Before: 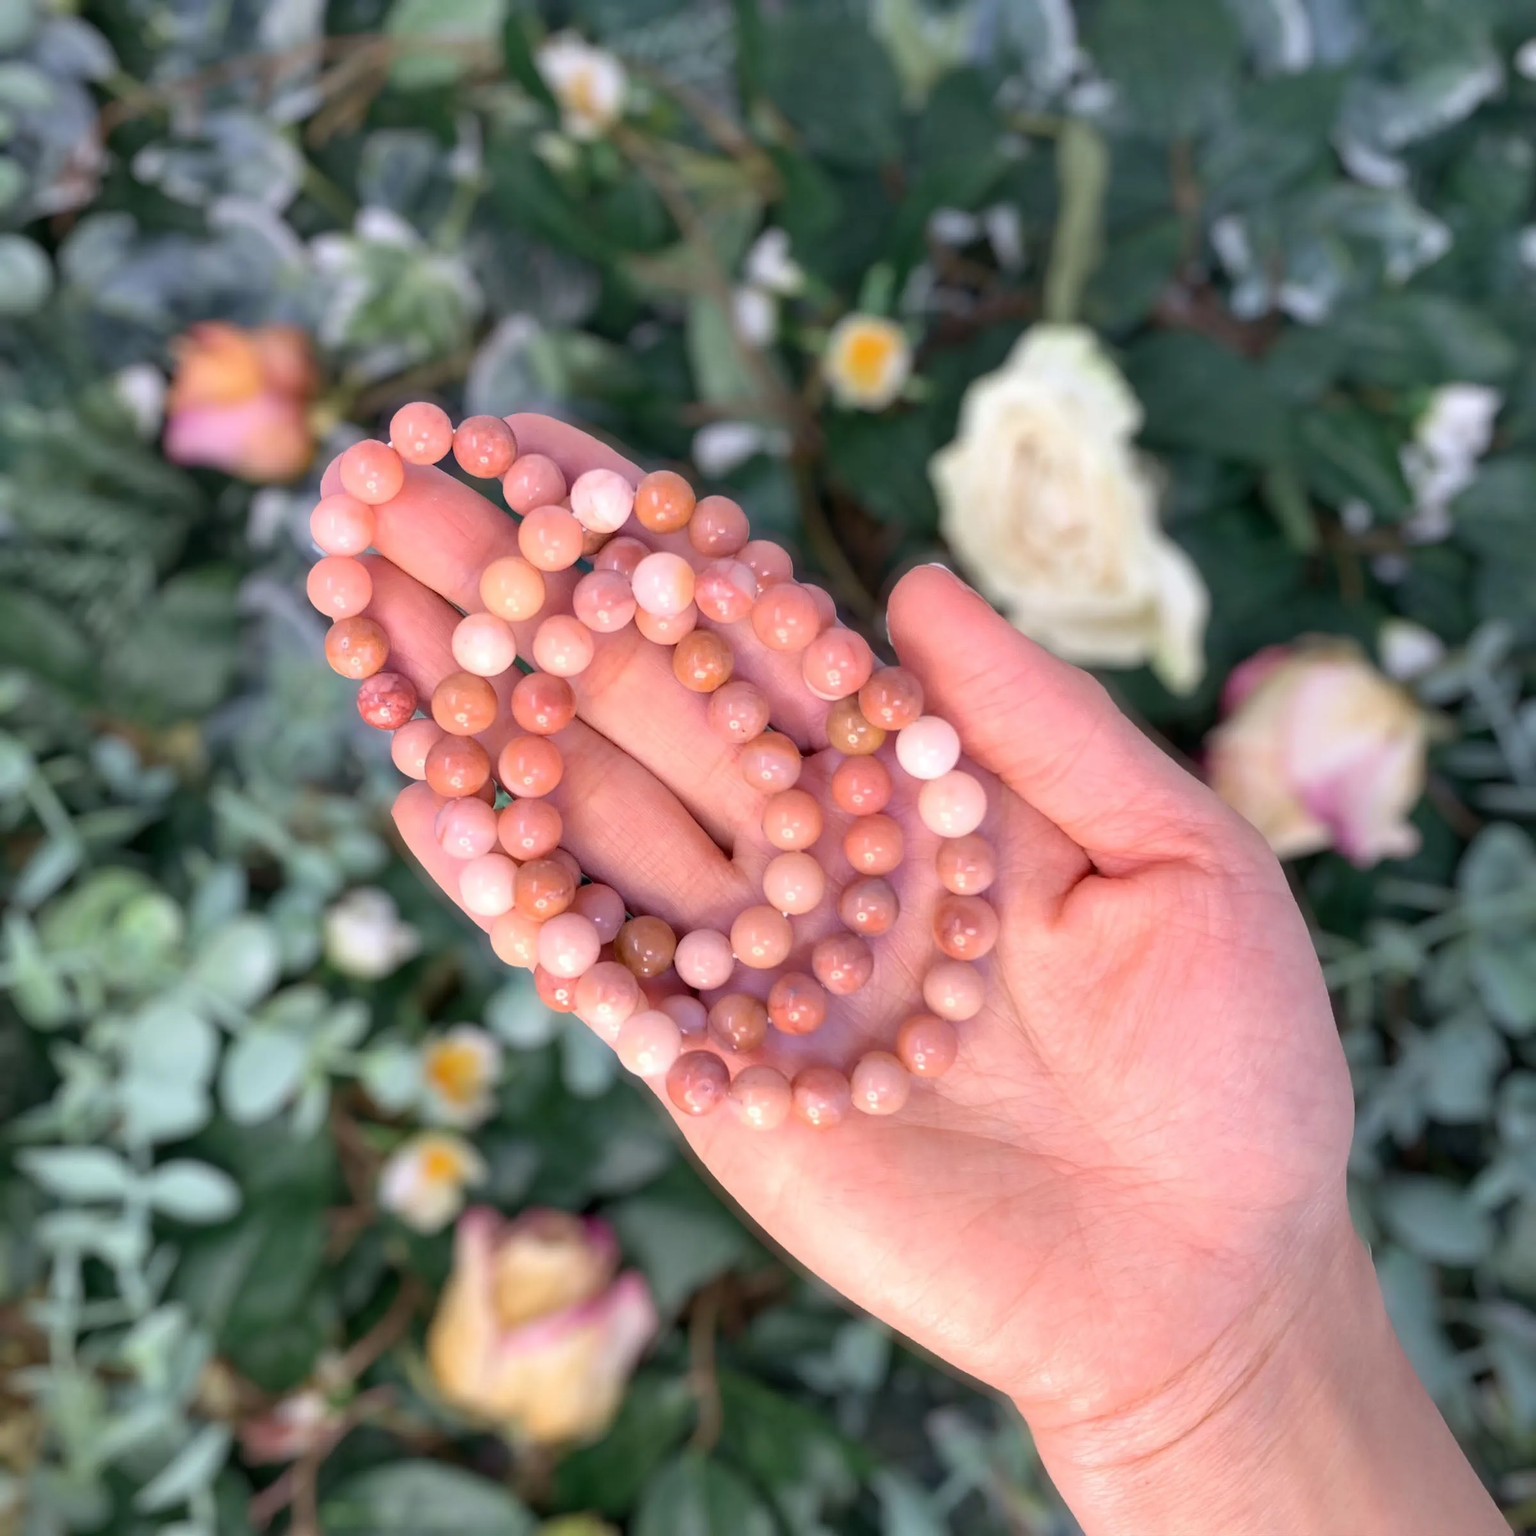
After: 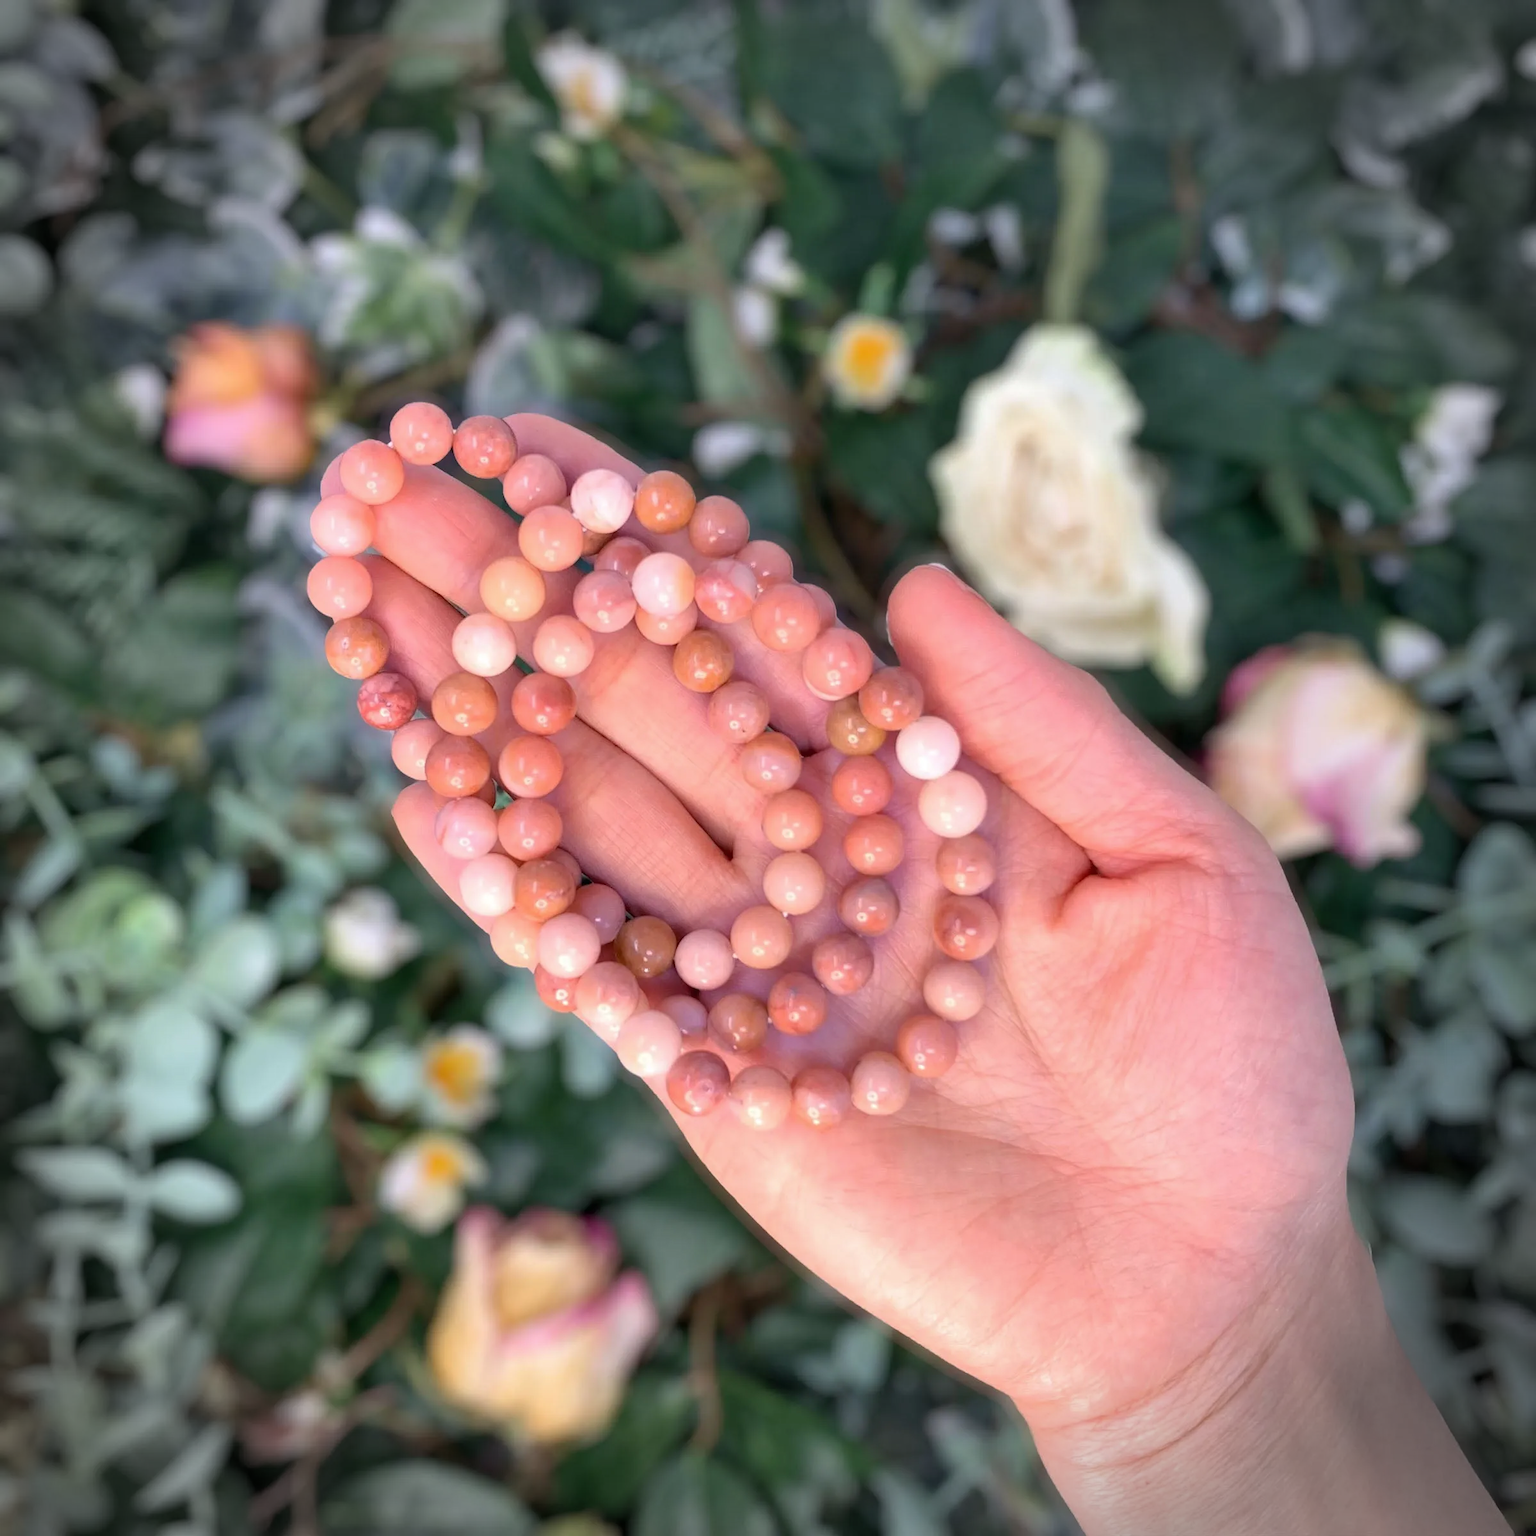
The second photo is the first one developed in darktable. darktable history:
vignetting: fall-off start 88.03%, fall-off radius 24.9%
shadows and highlights: shadows 25, highlights -25
